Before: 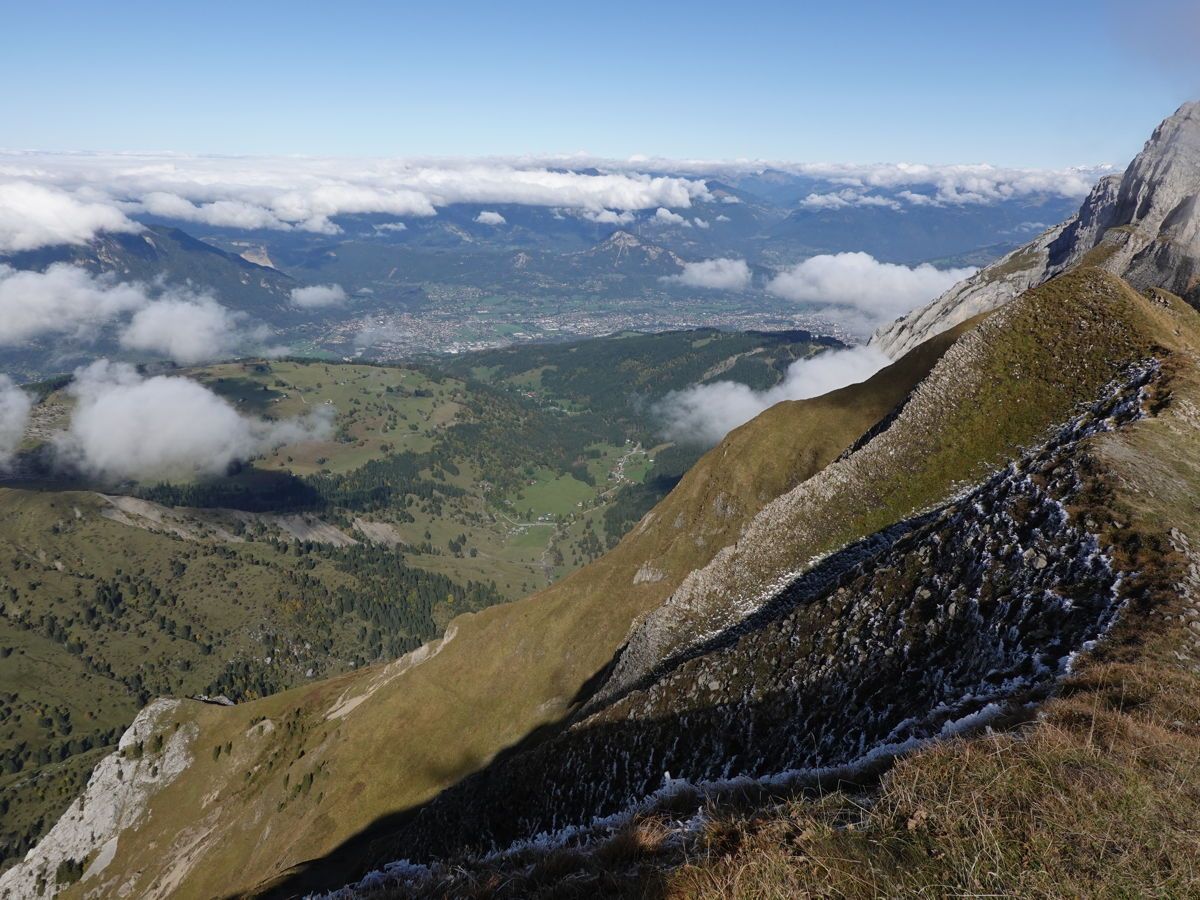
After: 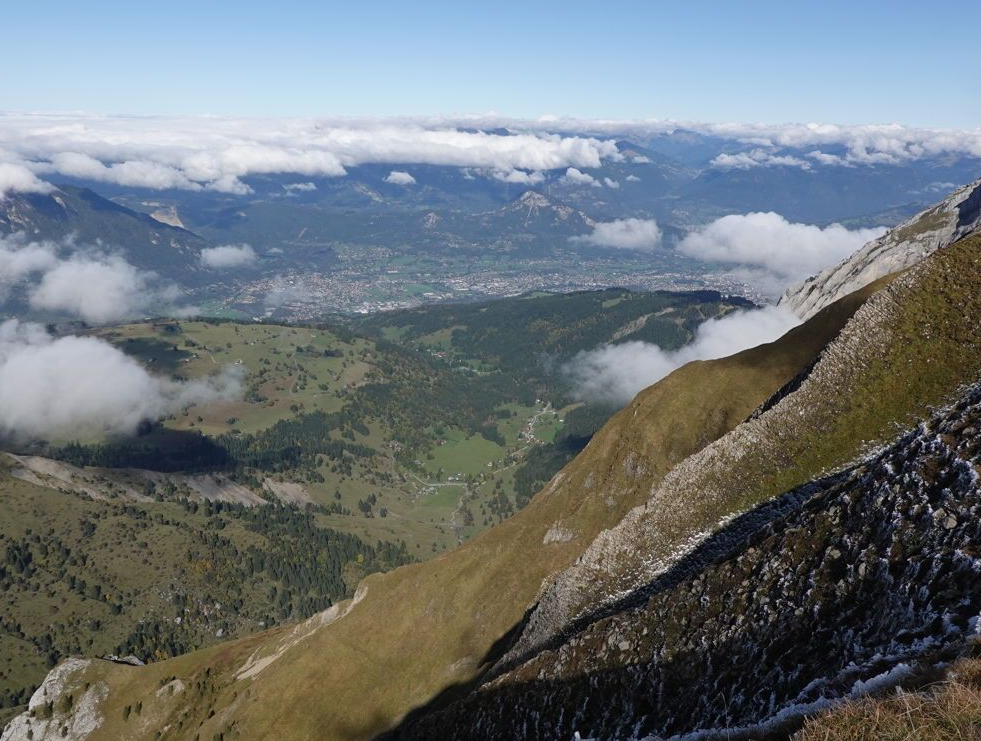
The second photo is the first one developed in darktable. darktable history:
crop and rotate: left 7.572%, top 4.454%, right 10.634%, bottom 13.124%
